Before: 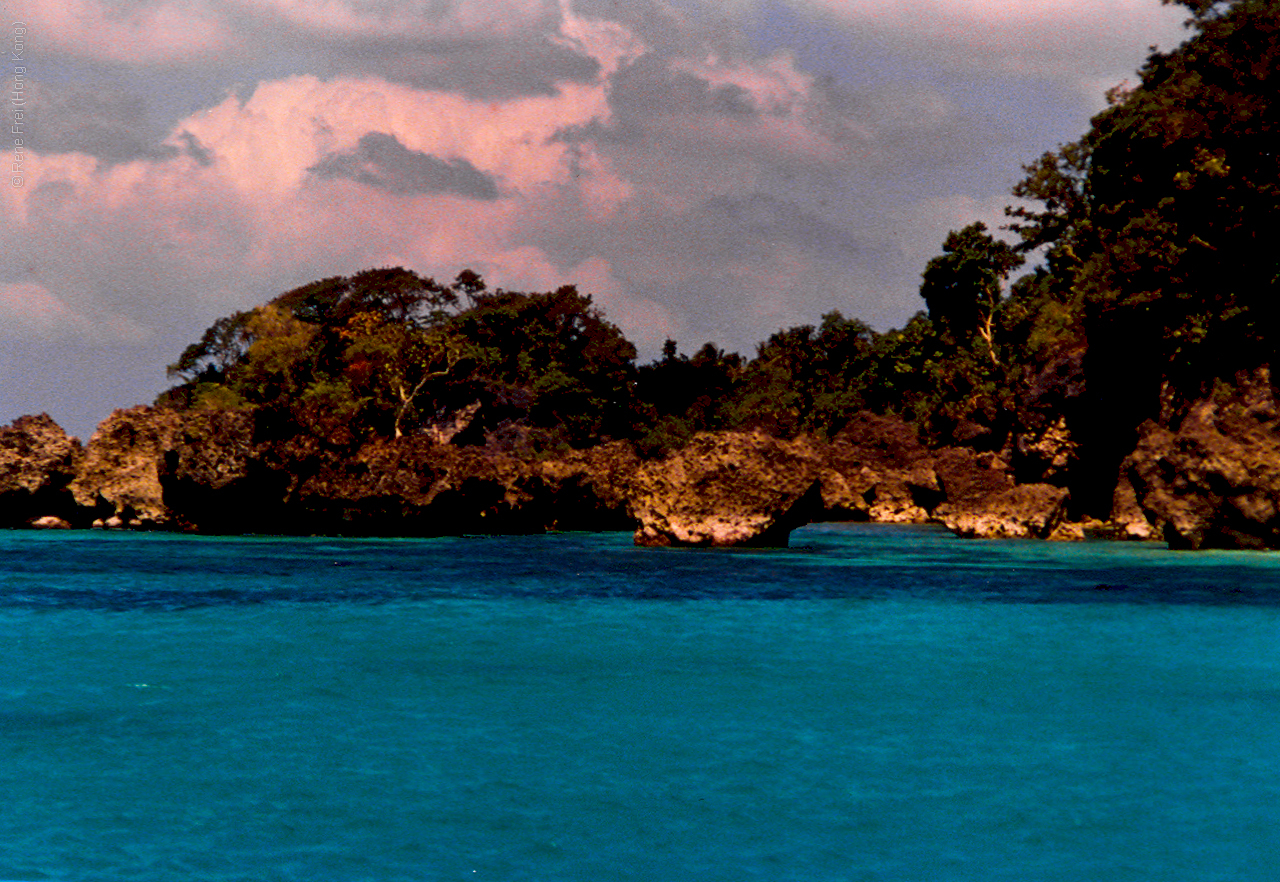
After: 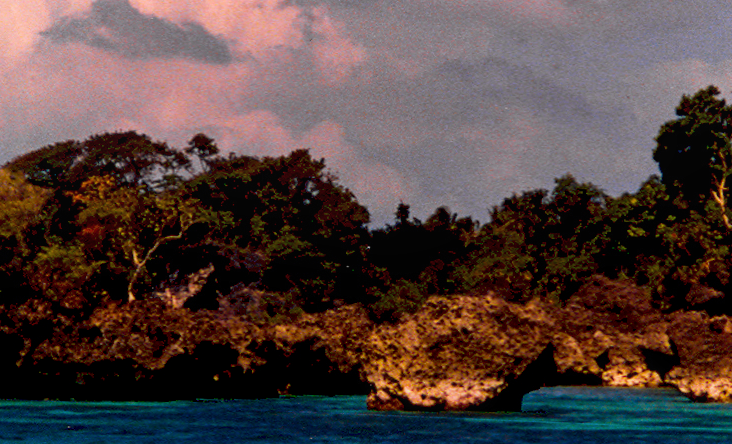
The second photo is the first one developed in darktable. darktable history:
crop: left 20.932%, top 15.471%, right 21.848%, bottom 34.081%
local contrast: detail 110%
